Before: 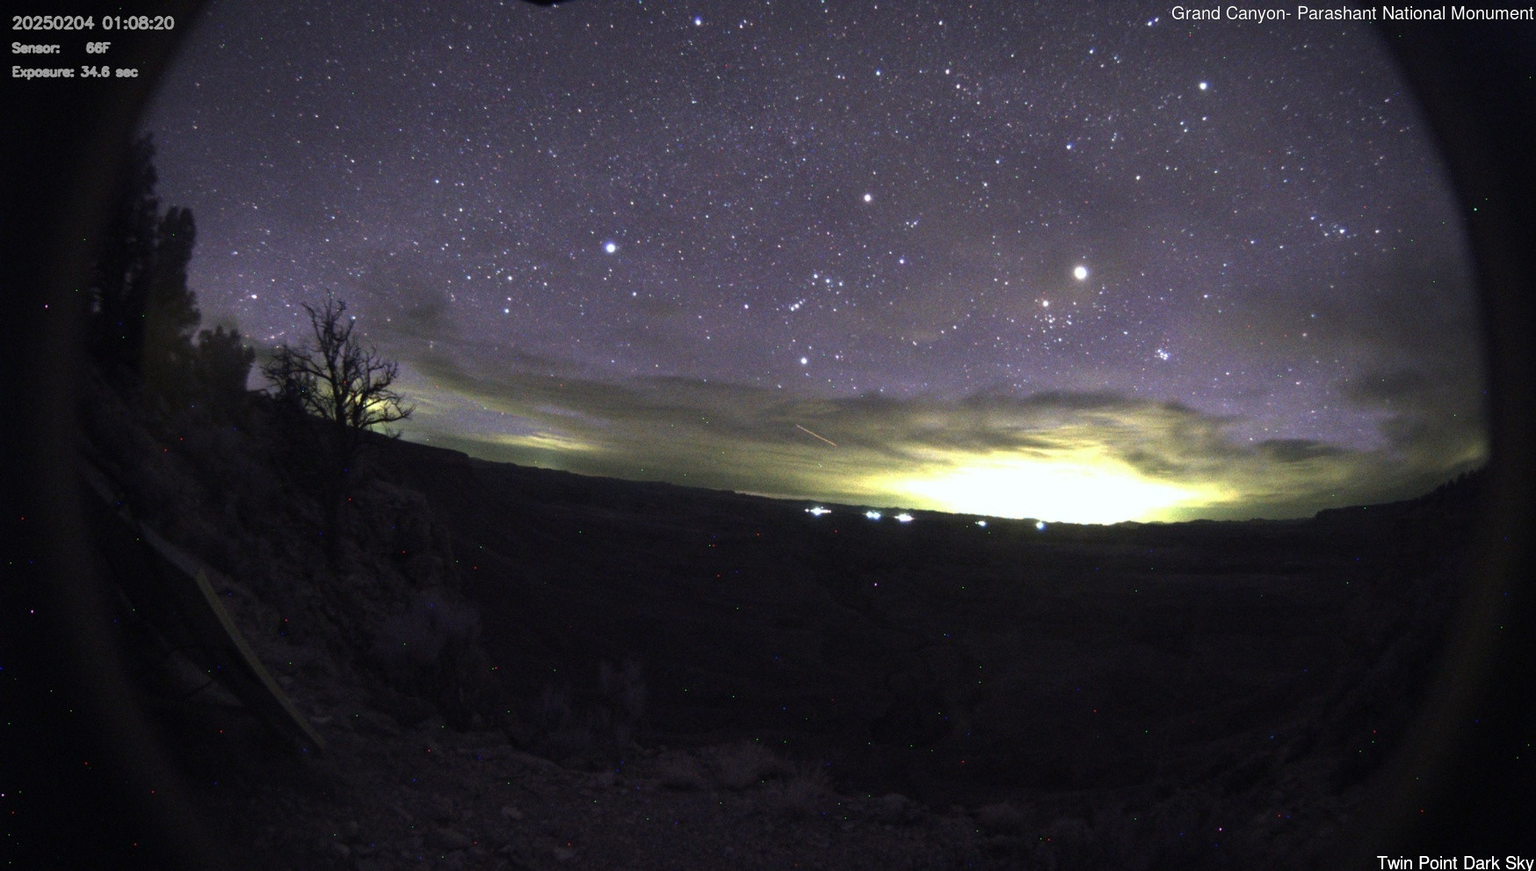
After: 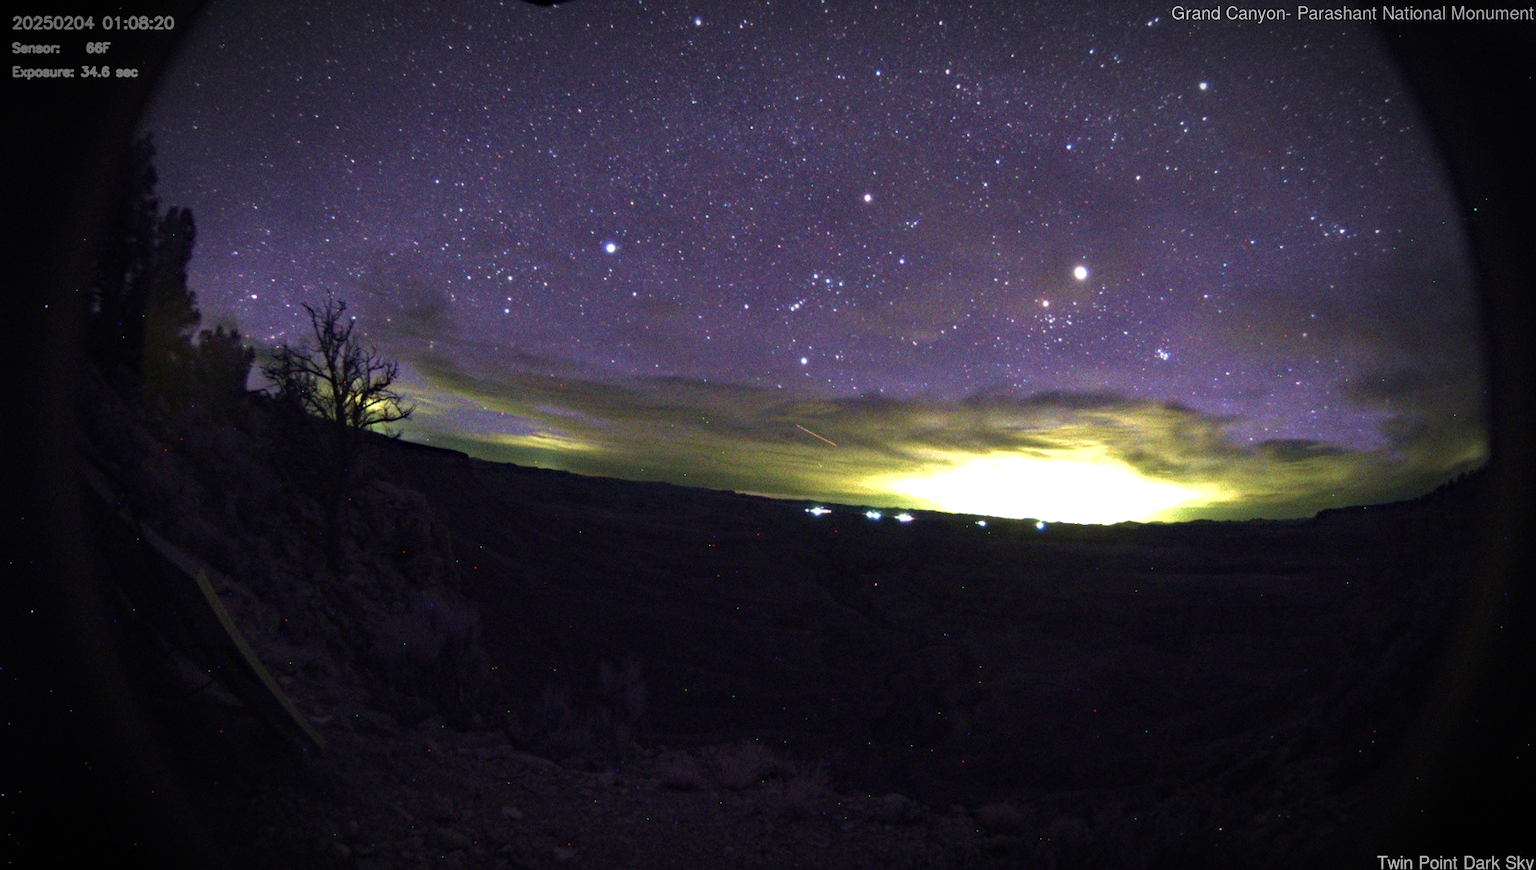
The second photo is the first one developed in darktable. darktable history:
vignetting: brightness -0.575, automatic ratio true
velvia: strength 50.36%
haze removal: strength 0.28, distance 0.255, compatibility mode true, adaptive false
